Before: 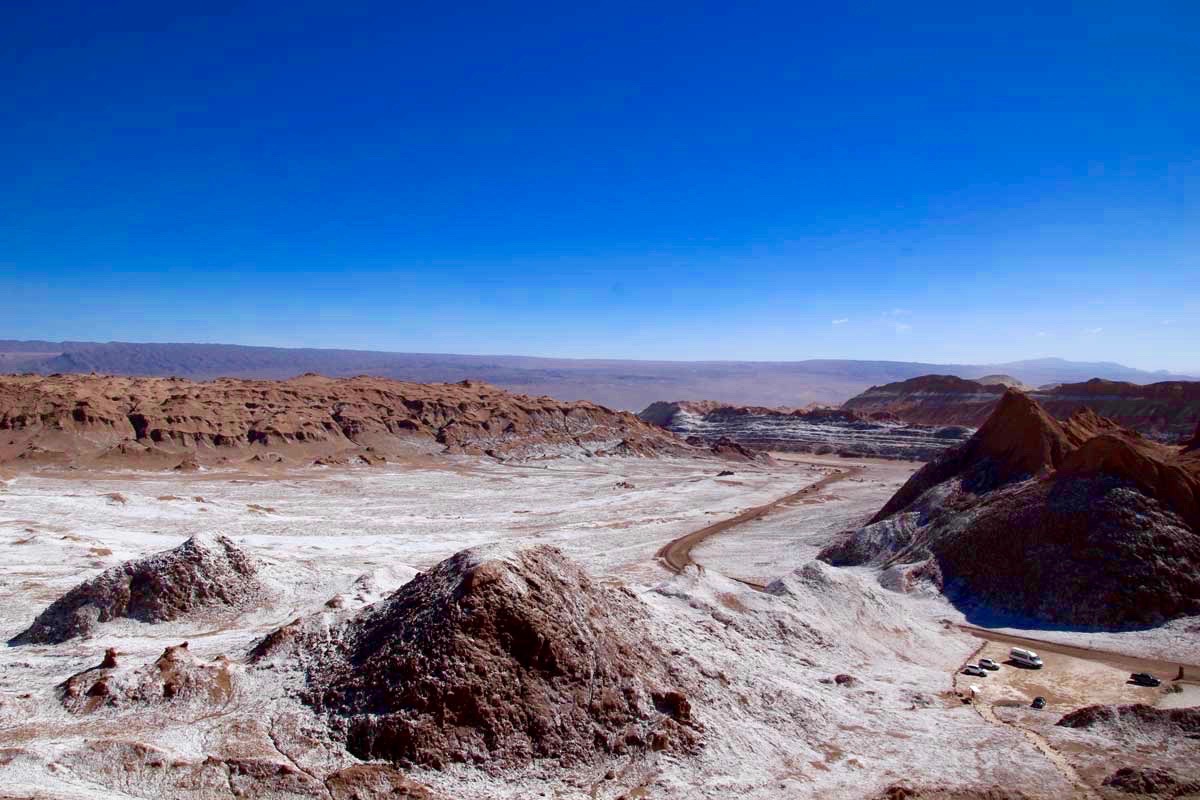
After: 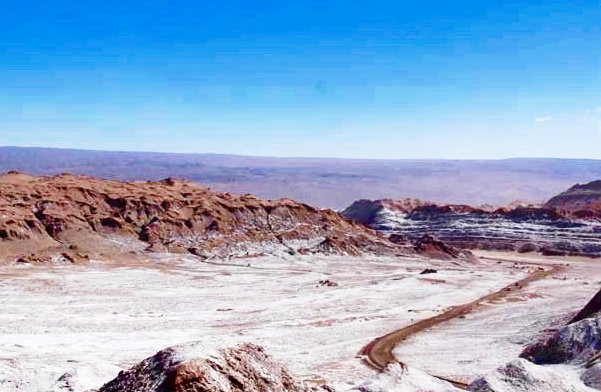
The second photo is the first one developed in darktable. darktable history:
tone equalizer: edges refinement/feathering 500, mask exposure compensation -1.57 EV, preserve details no
crop: left 24.761%, top 25.33%, right 25.073%, bottom 25.568%
base curve: curves: ch0 [(0, 0) (0.028, 0.03) (0.121, 0.232) (0.46, 0.748) (0.859, 0.968) (1, 1)], preserve colors none
shadows and highlights: soften with gaussian
